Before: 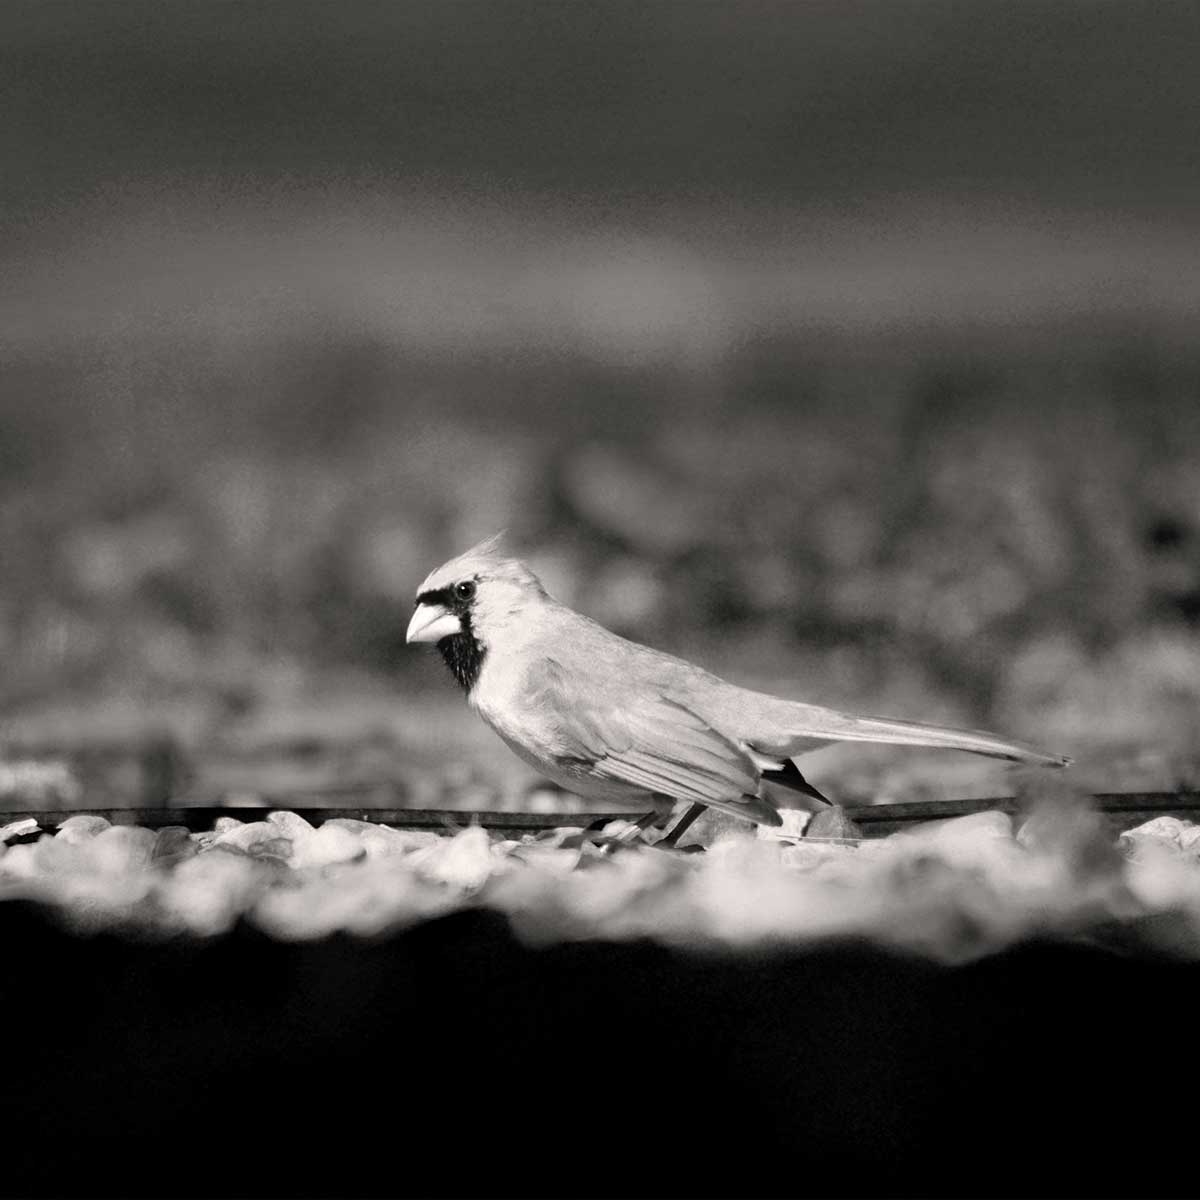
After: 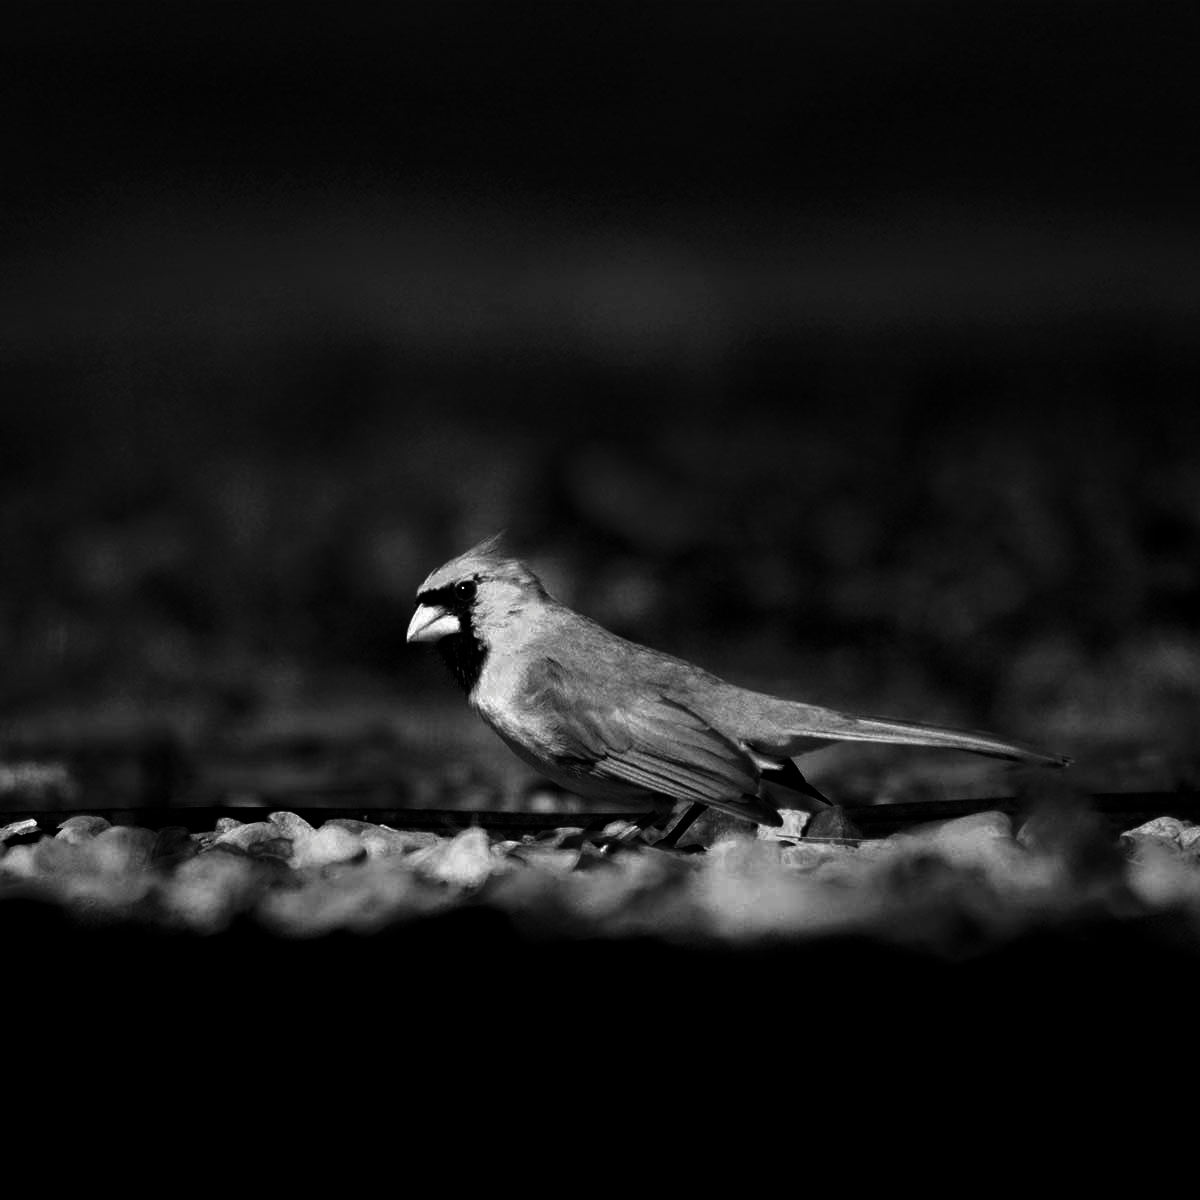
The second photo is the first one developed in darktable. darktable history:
contrast brightness saturation: contrast 0.016, brightness -0.988, saturation -0.989
